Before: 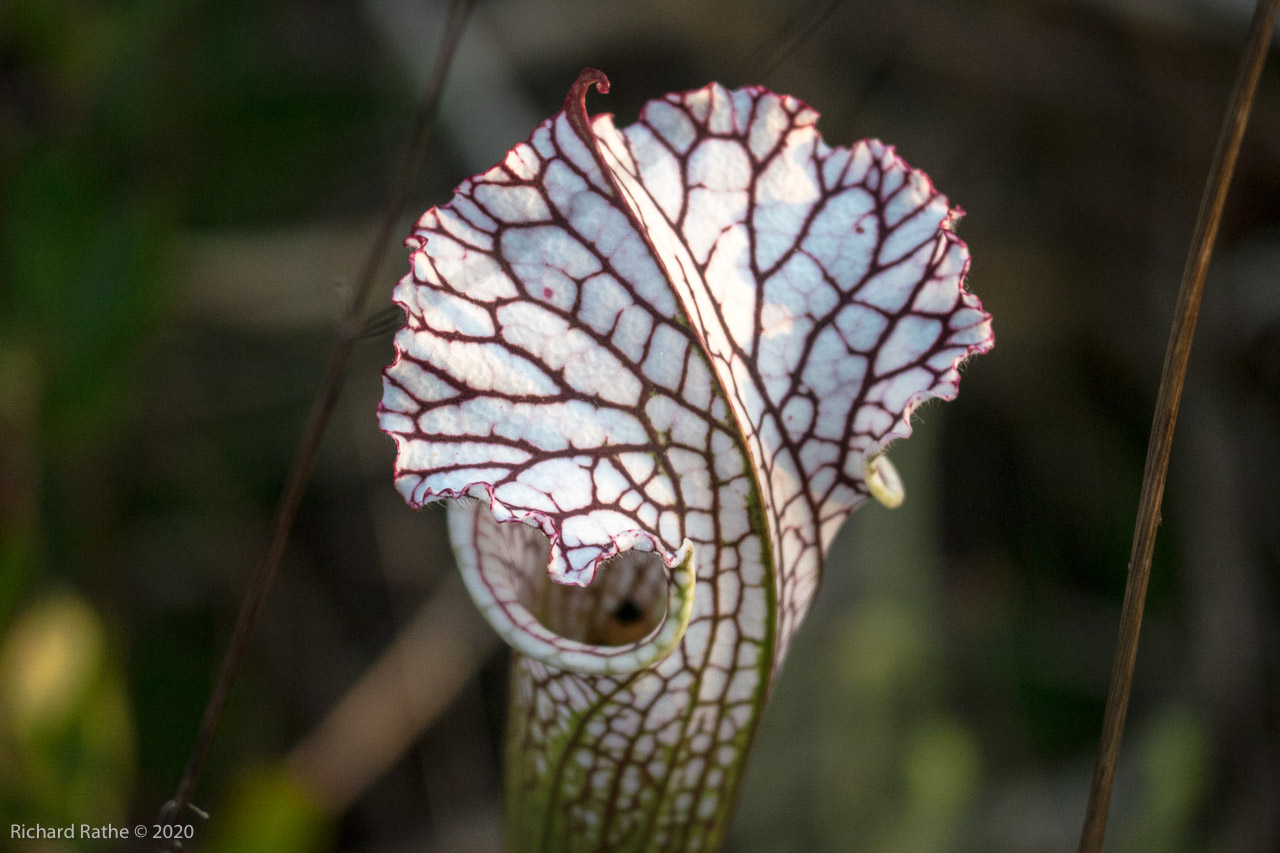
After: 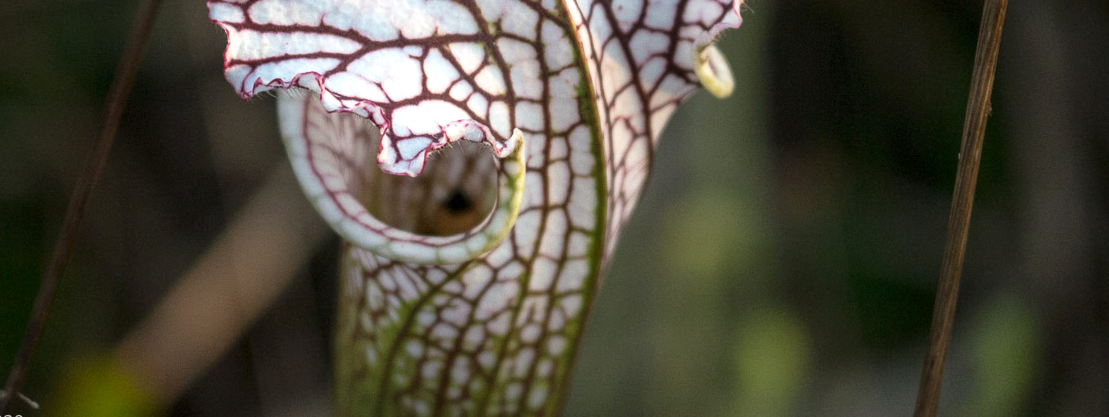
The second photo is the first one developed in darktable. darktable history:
crop and rotate: left 13.306%, top 48.129%, bottom 2.928%
exposure: exposure 0.207 EV, compensate highlight preservation false
